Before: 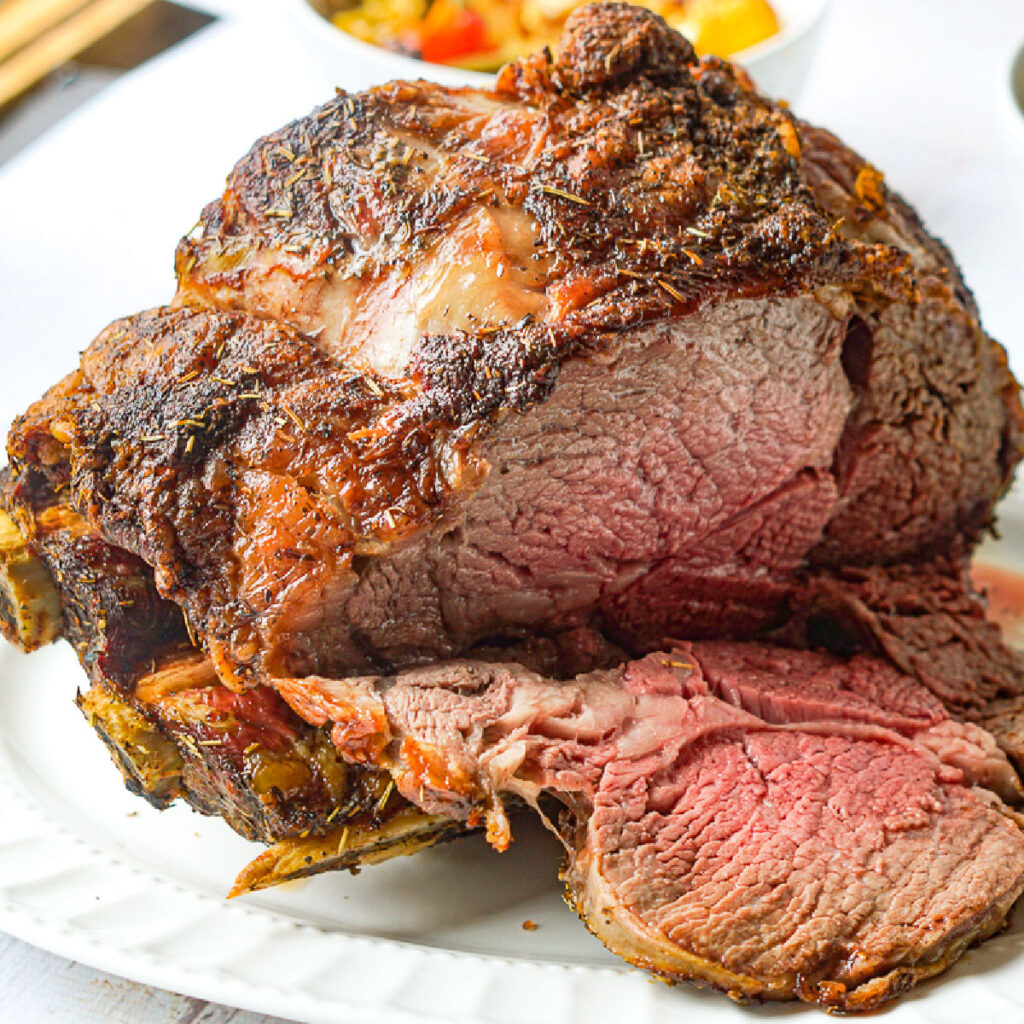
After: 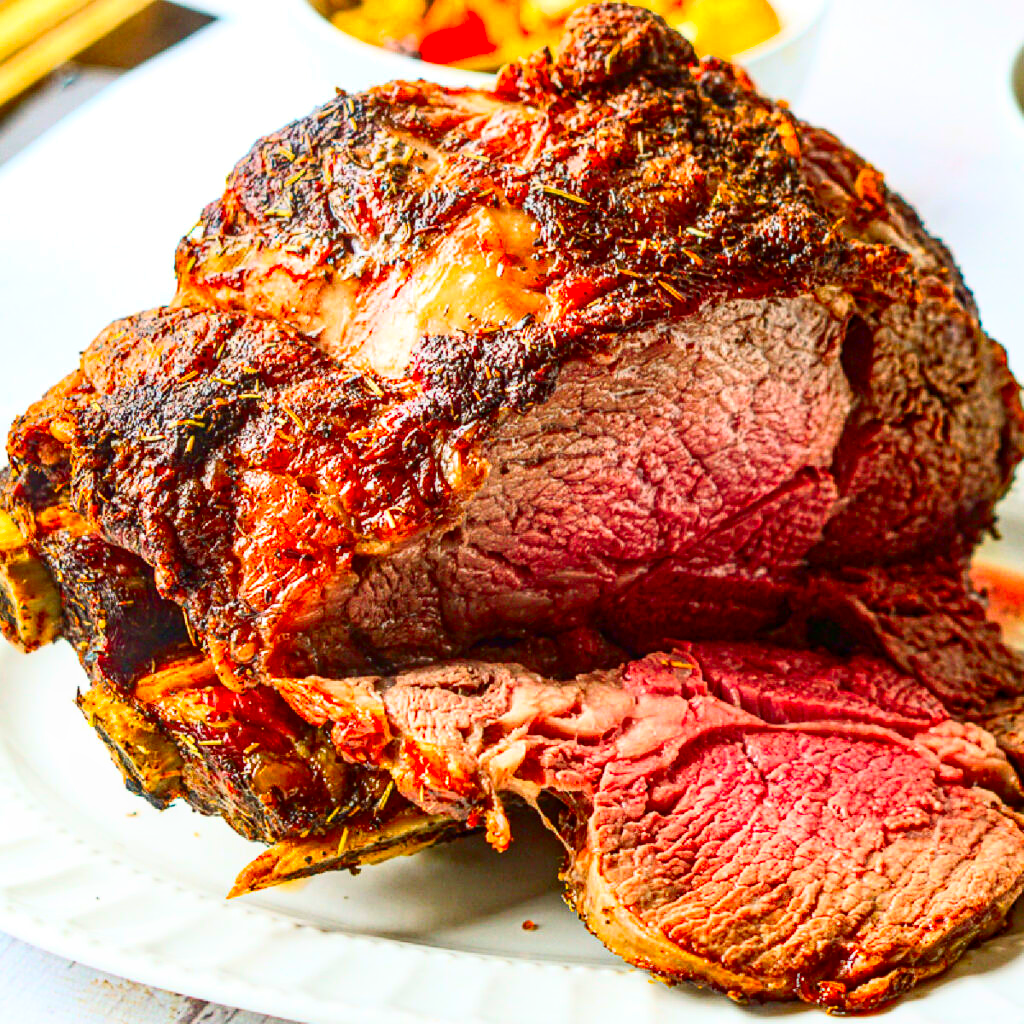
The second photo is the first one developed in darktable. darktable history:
contrast brightness saturation: contrast 0.269, brightness 0.024, saturation 0.863
local contrast: on, module defaults
